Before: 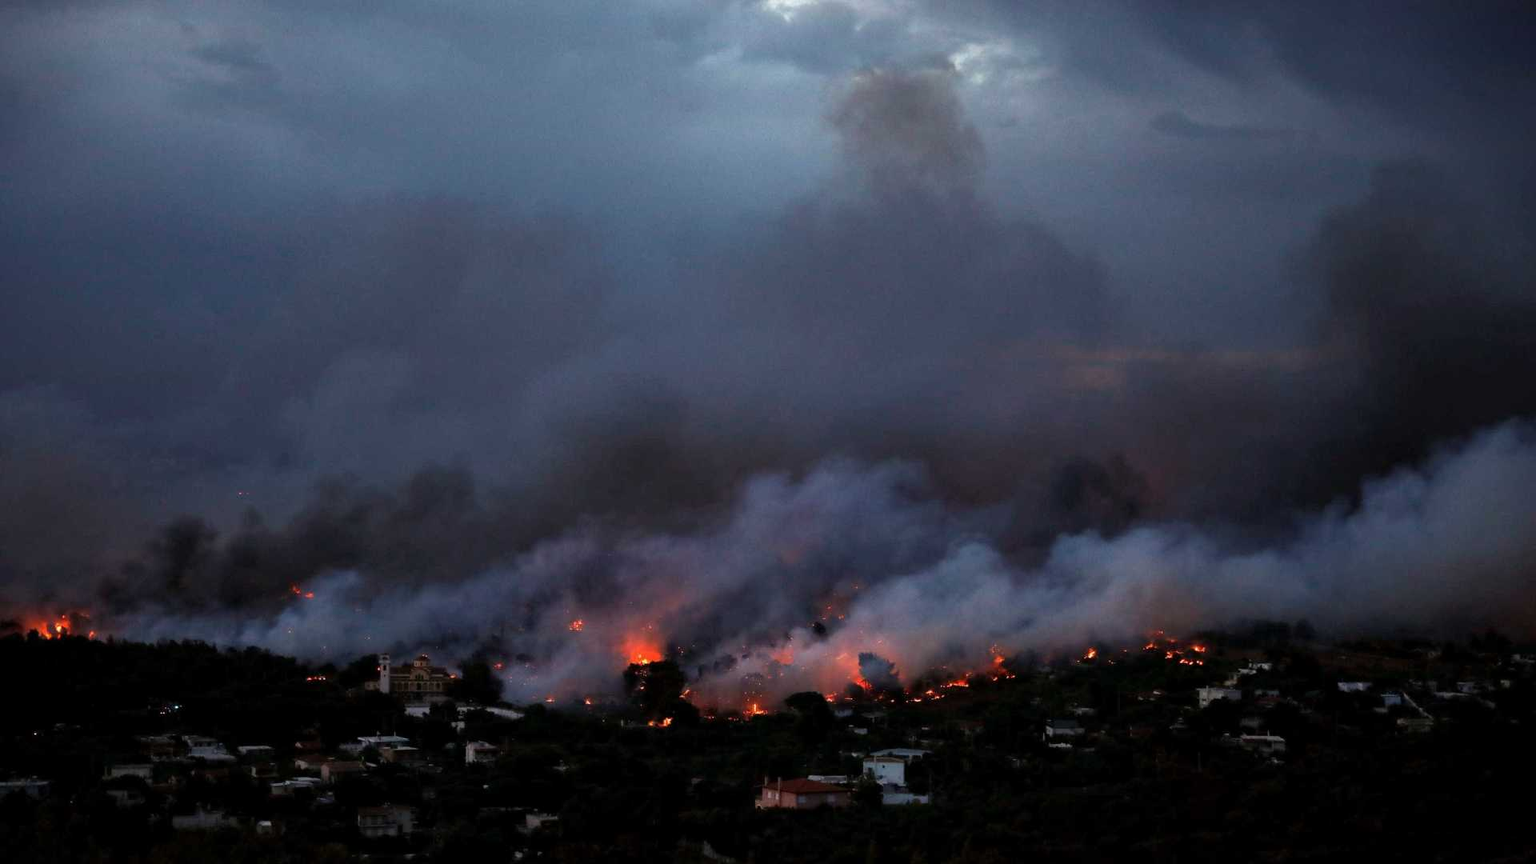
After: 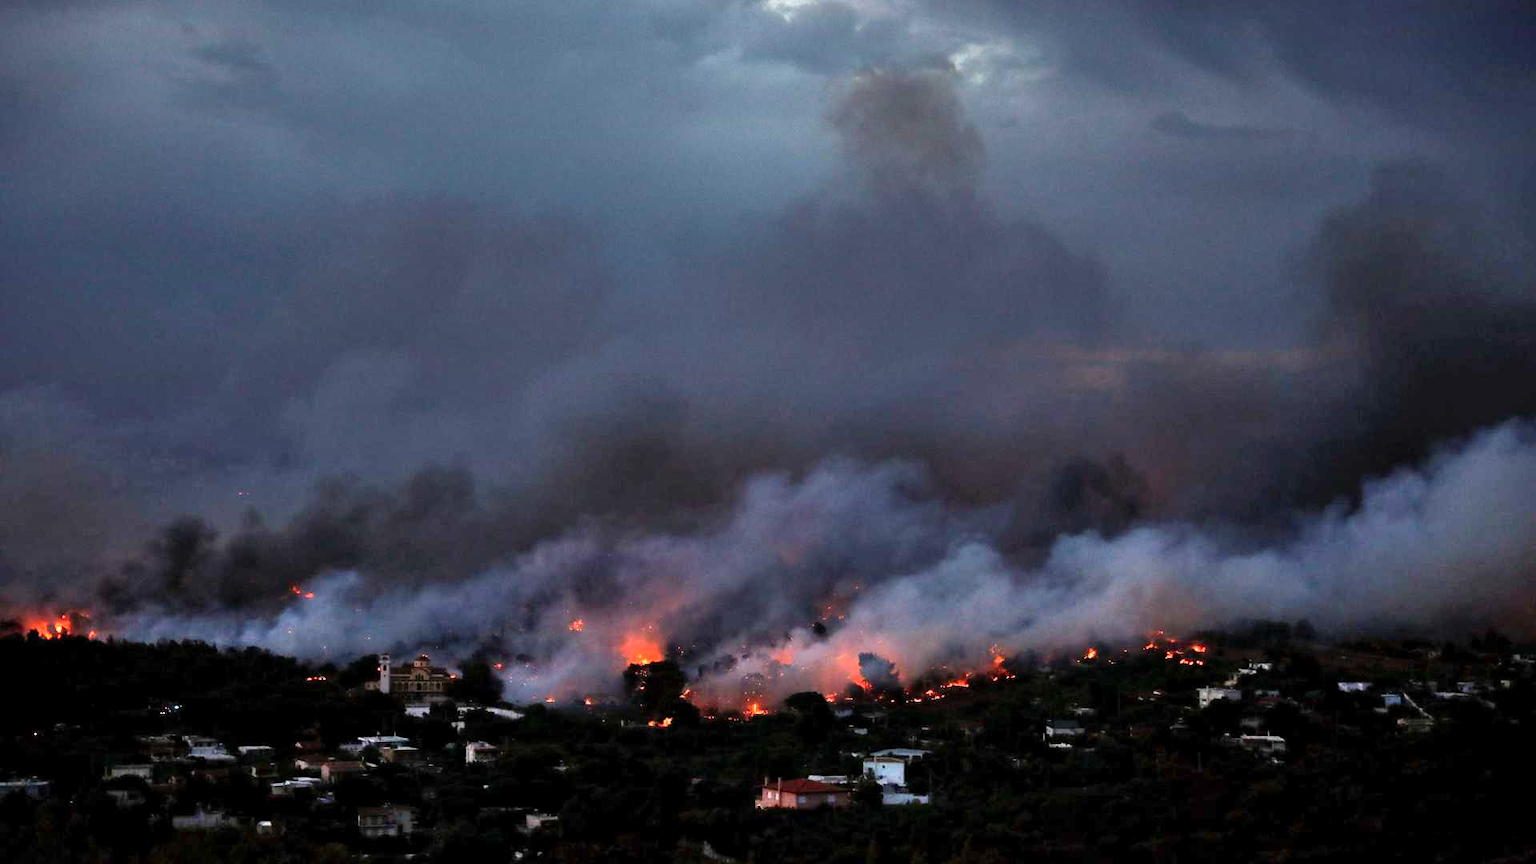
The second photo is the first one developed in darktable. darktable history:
shadows and highlights: soften with gaussian
white balance: emerald 1
